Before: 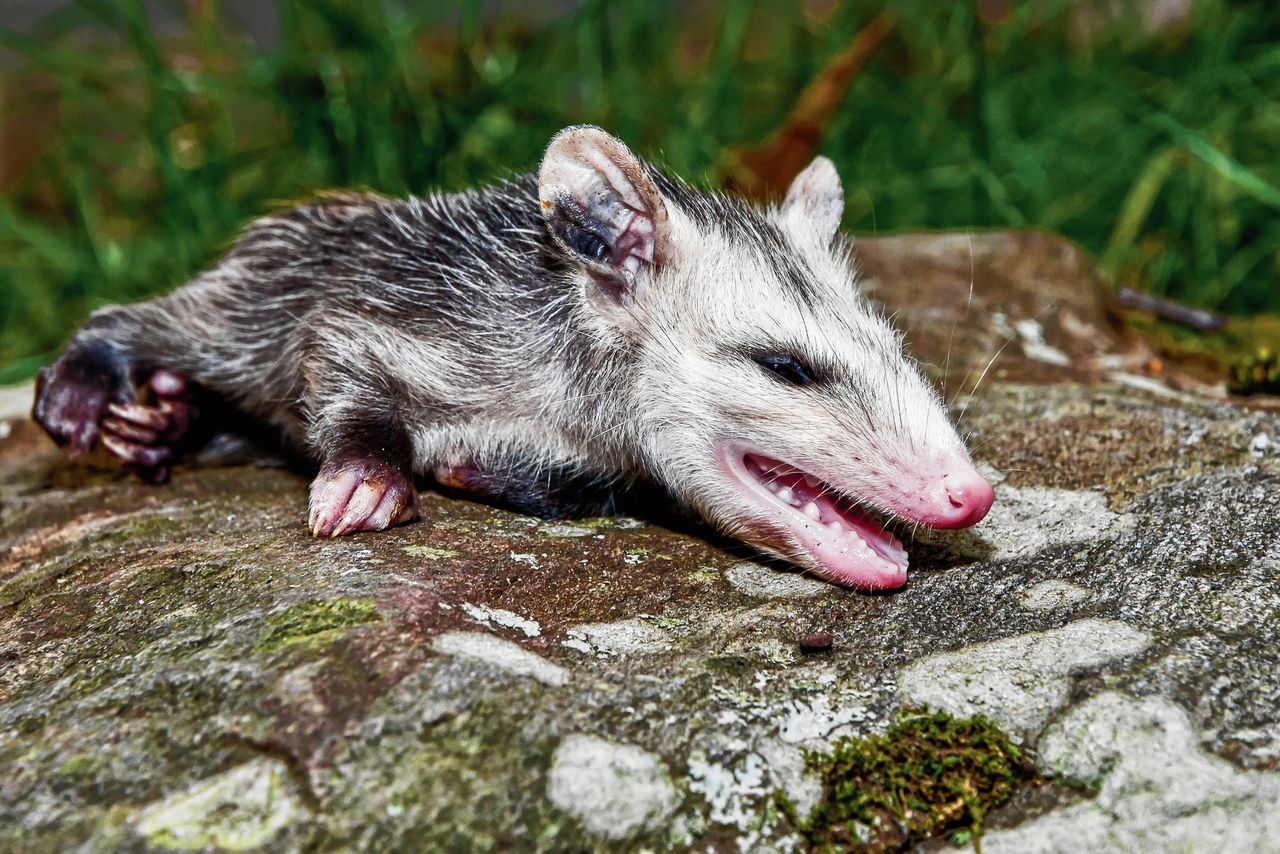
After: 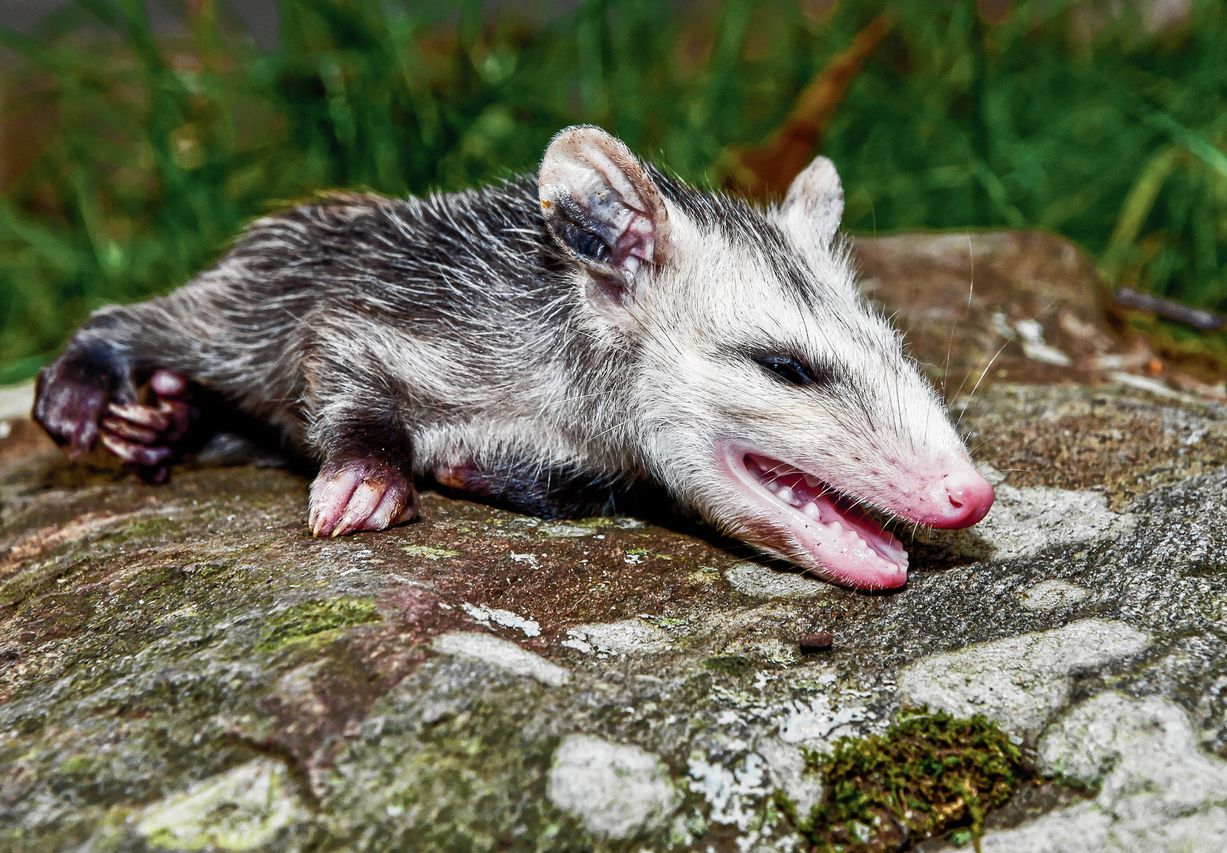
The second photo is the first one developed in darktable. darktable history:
crop: right 4.126%, bottom 0.031%
rotate and perspective: crop left 0, crop top 0
